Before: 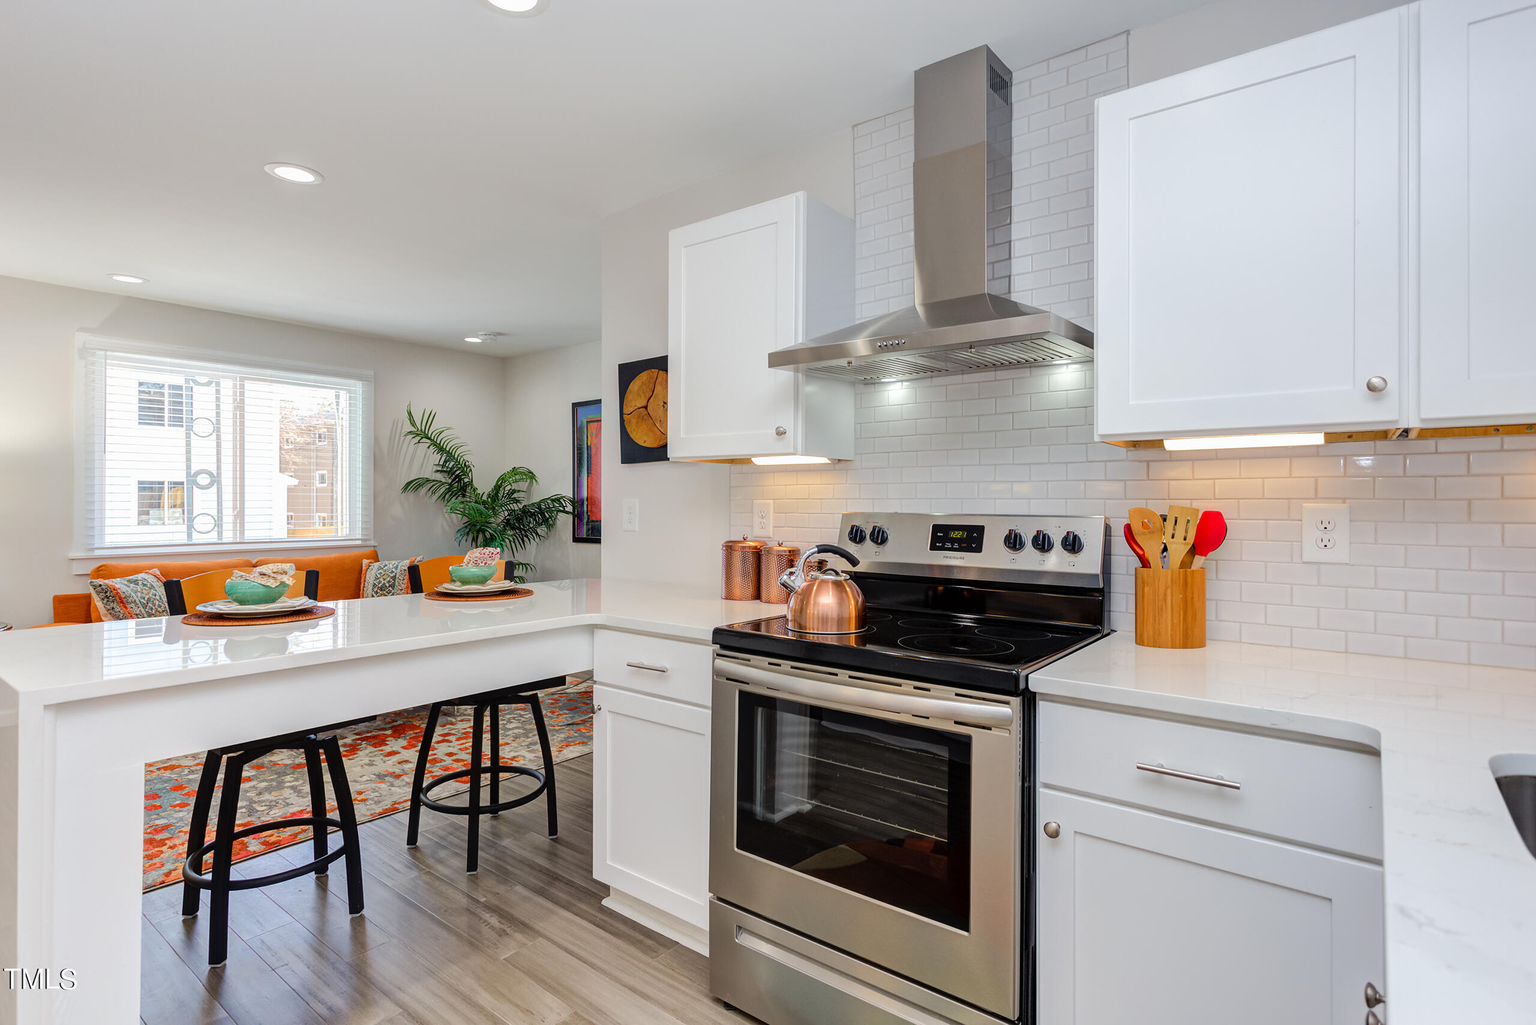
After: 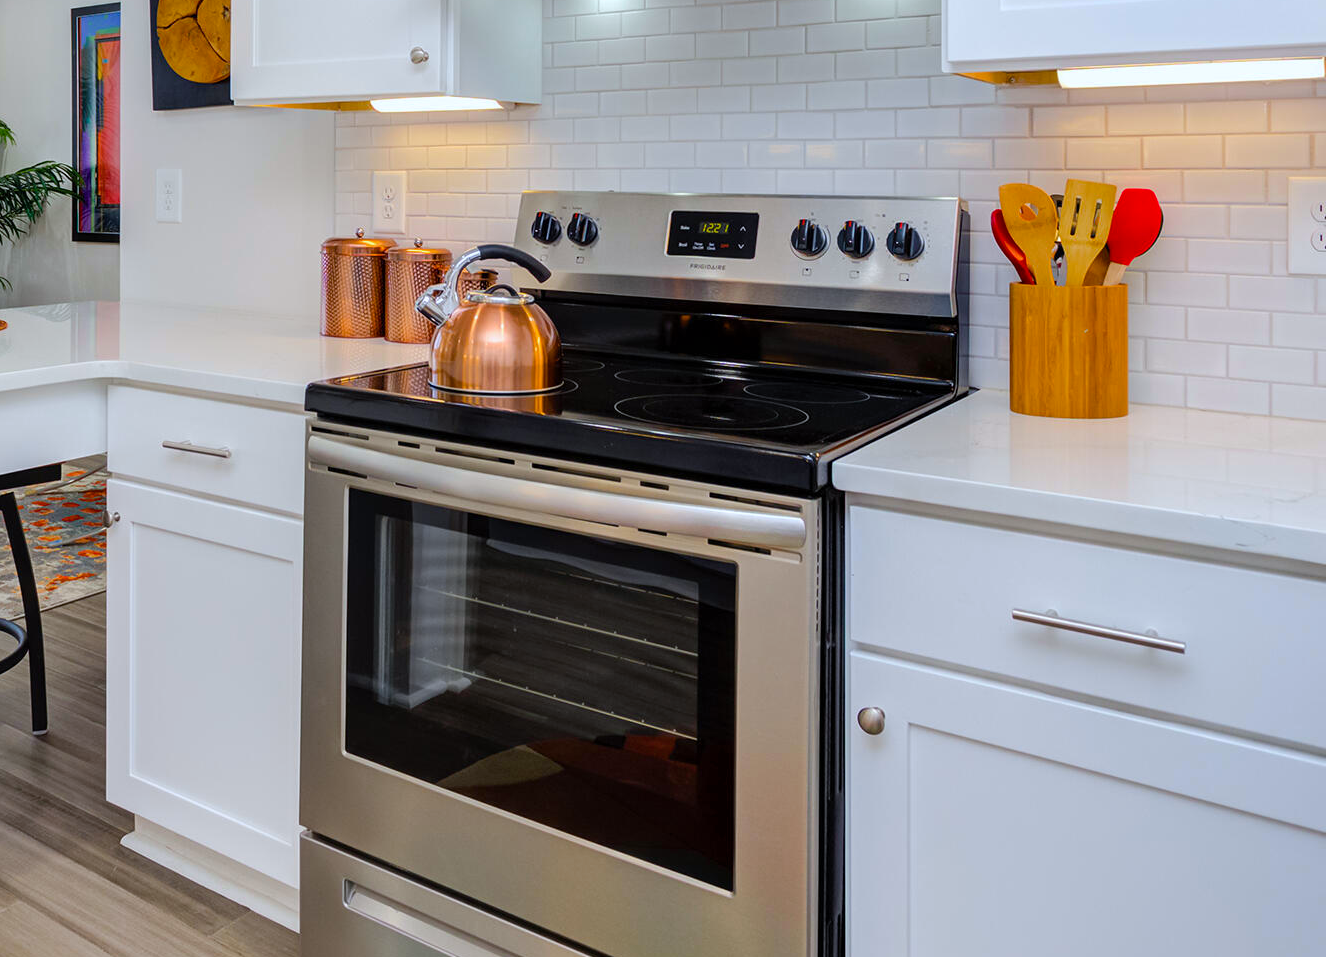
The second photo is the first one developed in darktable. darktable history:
crop: left 34.479%, top 38.822%, right 13.718%, bottom 5.172%
color balance rgb: perceptual saturation grading › global saturation 25%, global vibrance 20%
white balance: red 0.967, blue 1.049
